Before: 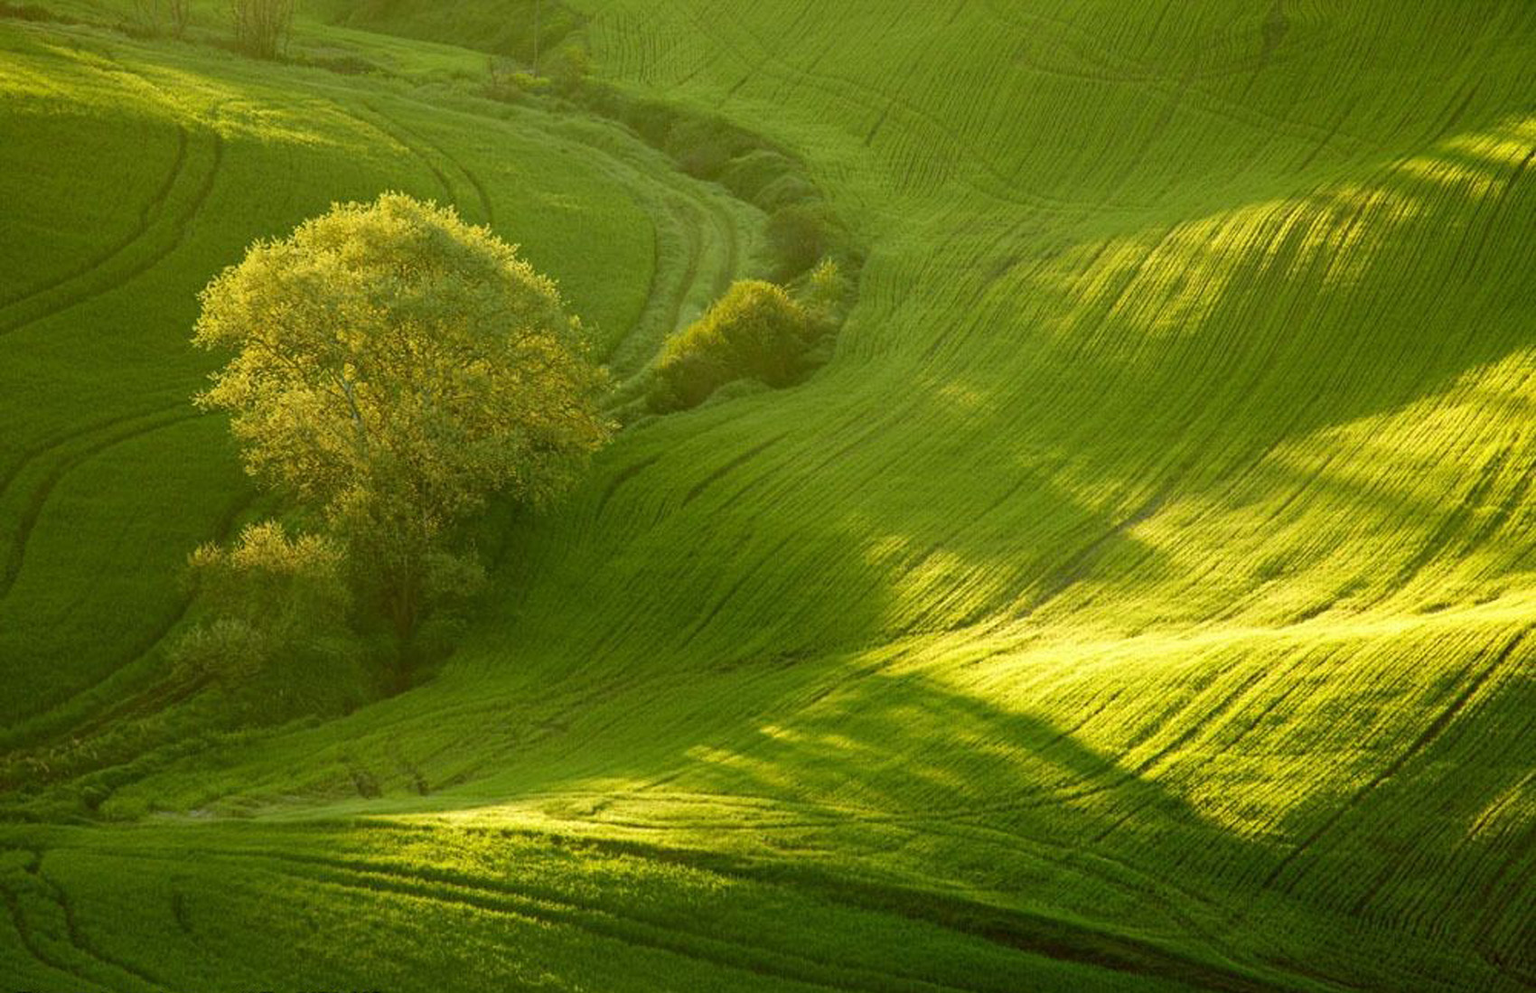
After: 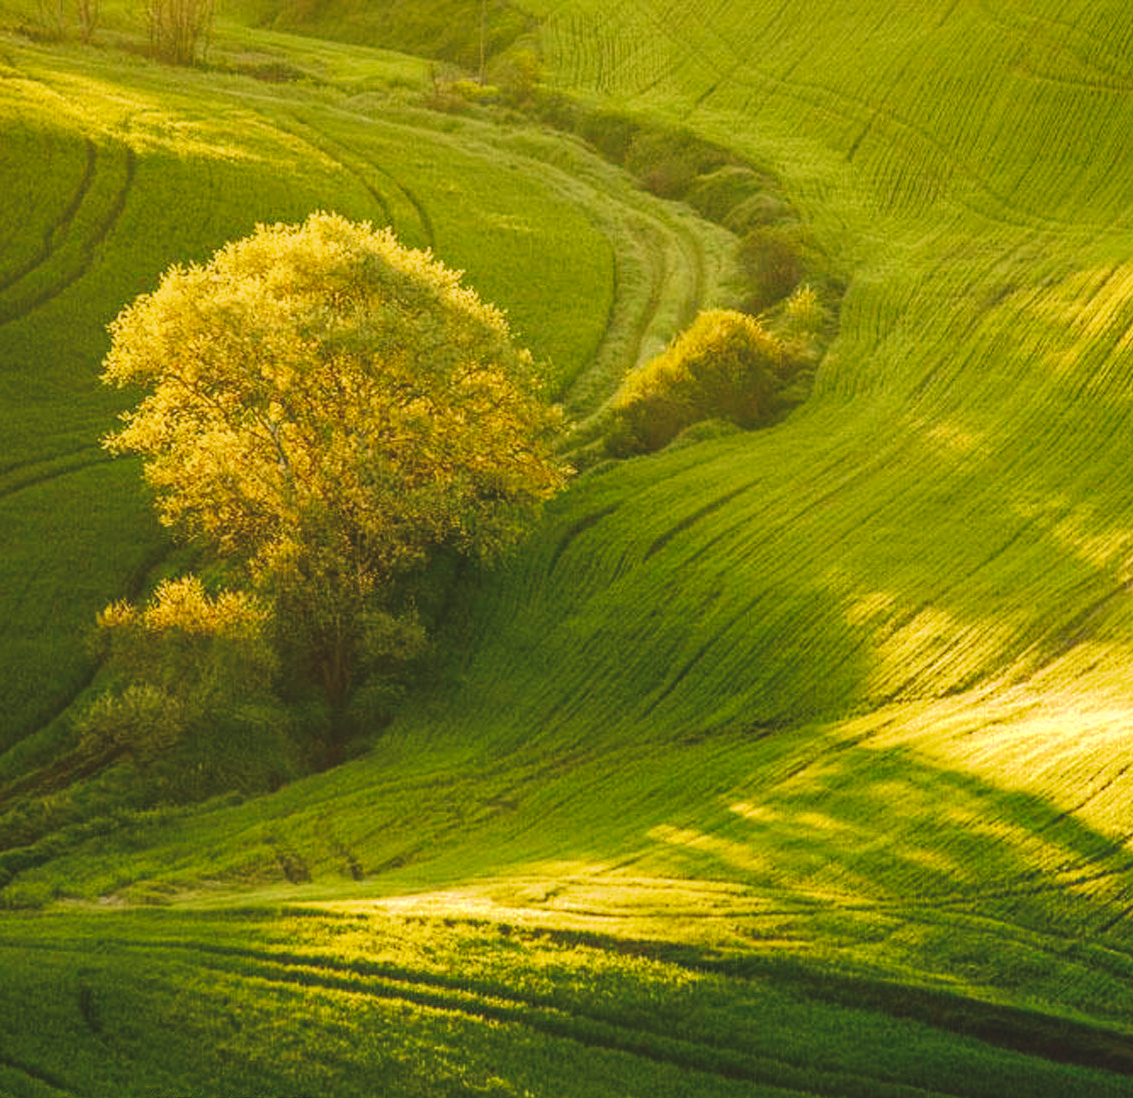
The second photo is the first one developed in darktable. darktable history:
crop and rotate: left 6.617%, right 26.717%
local contrast: detail 115%
white balance: red 1.188, blue 1.11
contrast equalizer: y [[0.5 ×6], [0.5 ×6], [0.5, 0.5, 0.501, 0.545, 0.707, 0.863], [0 ×6], [0 ×6]]
tone curve: curves: ch0 [(0, 0) (0.003, 0.108) (0.011, 0.113) (0.025, 0.113) (0.044, 0.121) (0.069, 0.132) (0.1, 0.145) (0.136, 0.158) (0.177, 0.182) (0.224, 0.215) (0.277, 0.27) (0.335, 0.341) (0.399, 0.424) (0.468, 0.528) (0.543, 0.622) (0.623, 0.721) (0.709, 0.79) (0.801, 0.846) (0.898, 0.871) (1, 1)], preserve colors none
